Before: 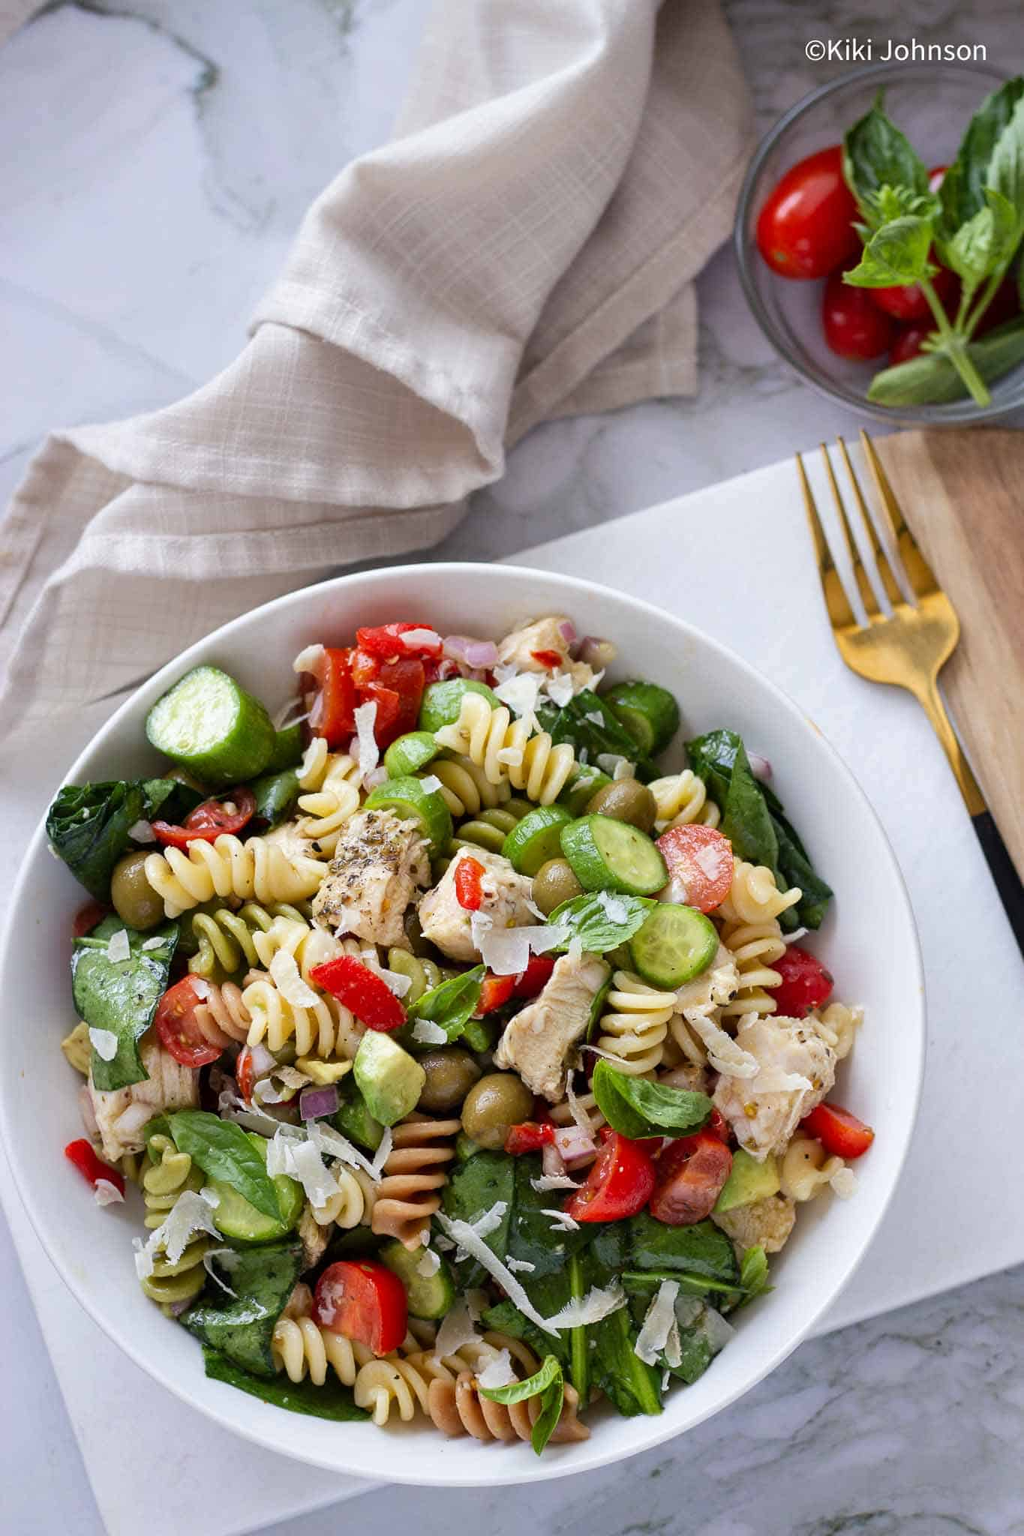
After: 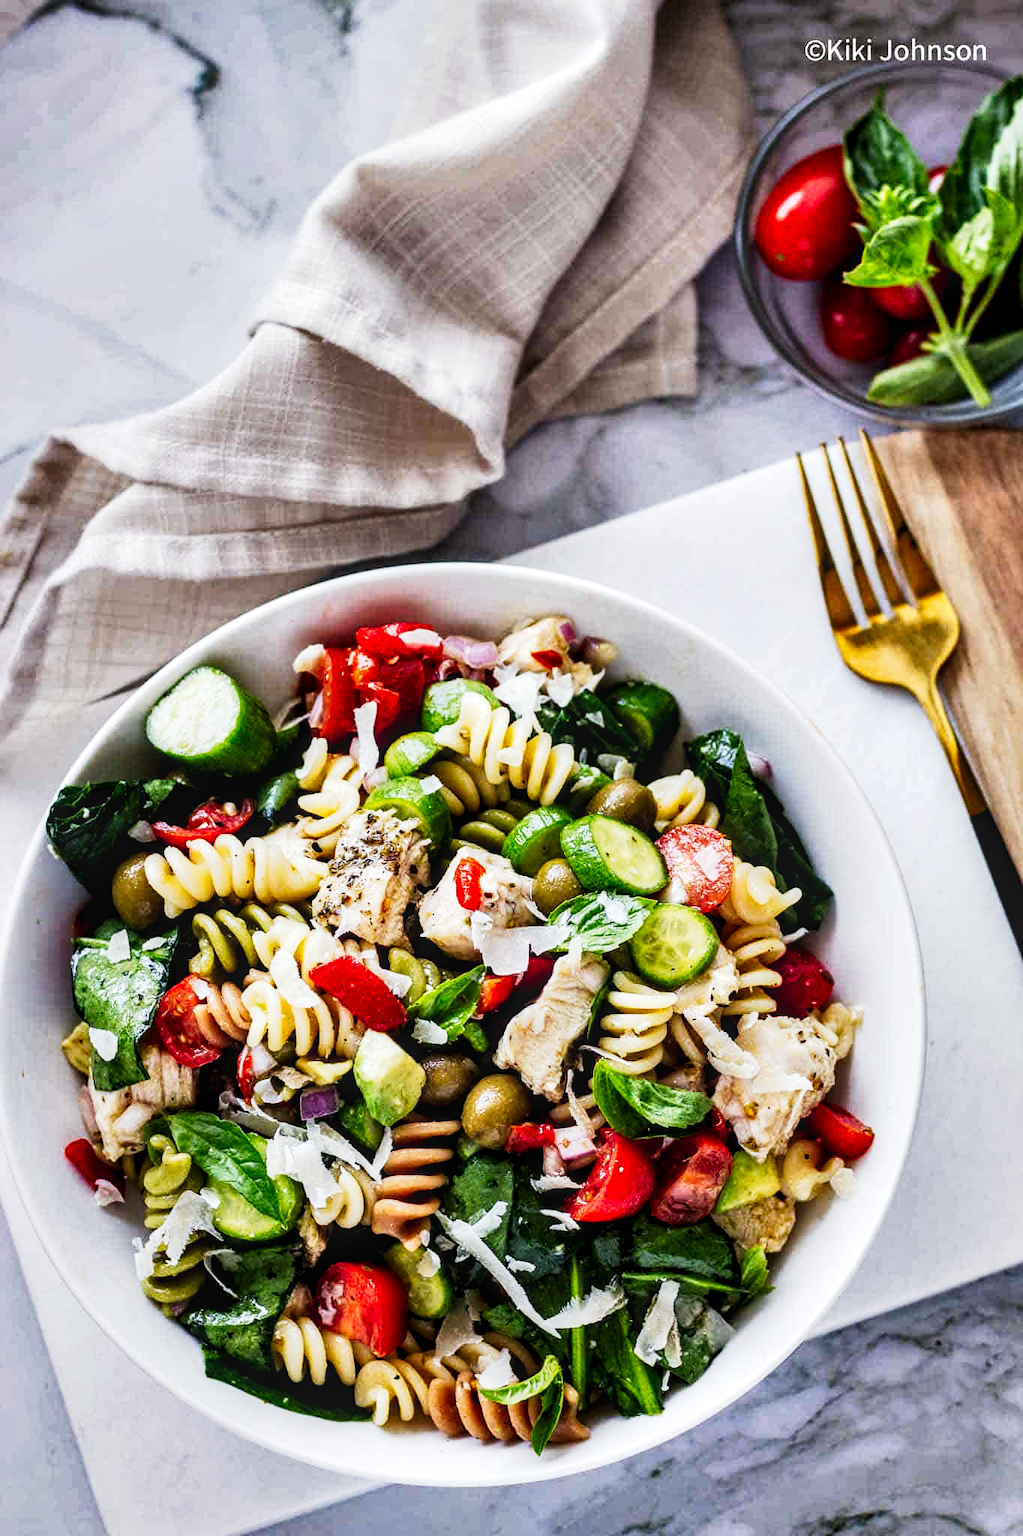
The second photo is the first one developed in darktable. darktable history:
tone curve: curves: ch0 [(0, 0.001) (0.139, 0.096) (0.311, 0.278) (0.495, 0.531) (0.718, 0.816) (0.841, 0.909) (1, 0.967)]; ch1 [(0, 0) (0.272, 0.249) (0.388, 0.385) (0.469, 0.456) (0.495, 0.497) (0.538, 0.554) (0.578, 0.605) (0.707, 0.778) (1, 1)]; ch2 [(0, 0) (0.125, 0.089) (0.353, 0.329) (0.443, 0.408) (0.502, 0.499) (0.557, 0.542) (0.608, 0.635) (1, 1)], preserve colors none
shadows and highlights: soften with gaussian
local contrast: on, module defaults
contrast equalizer: octaves 7, y [[0.6 ×6], [0.55 ×6], [0 ×6], [0 ×6], [0 ×6]]
